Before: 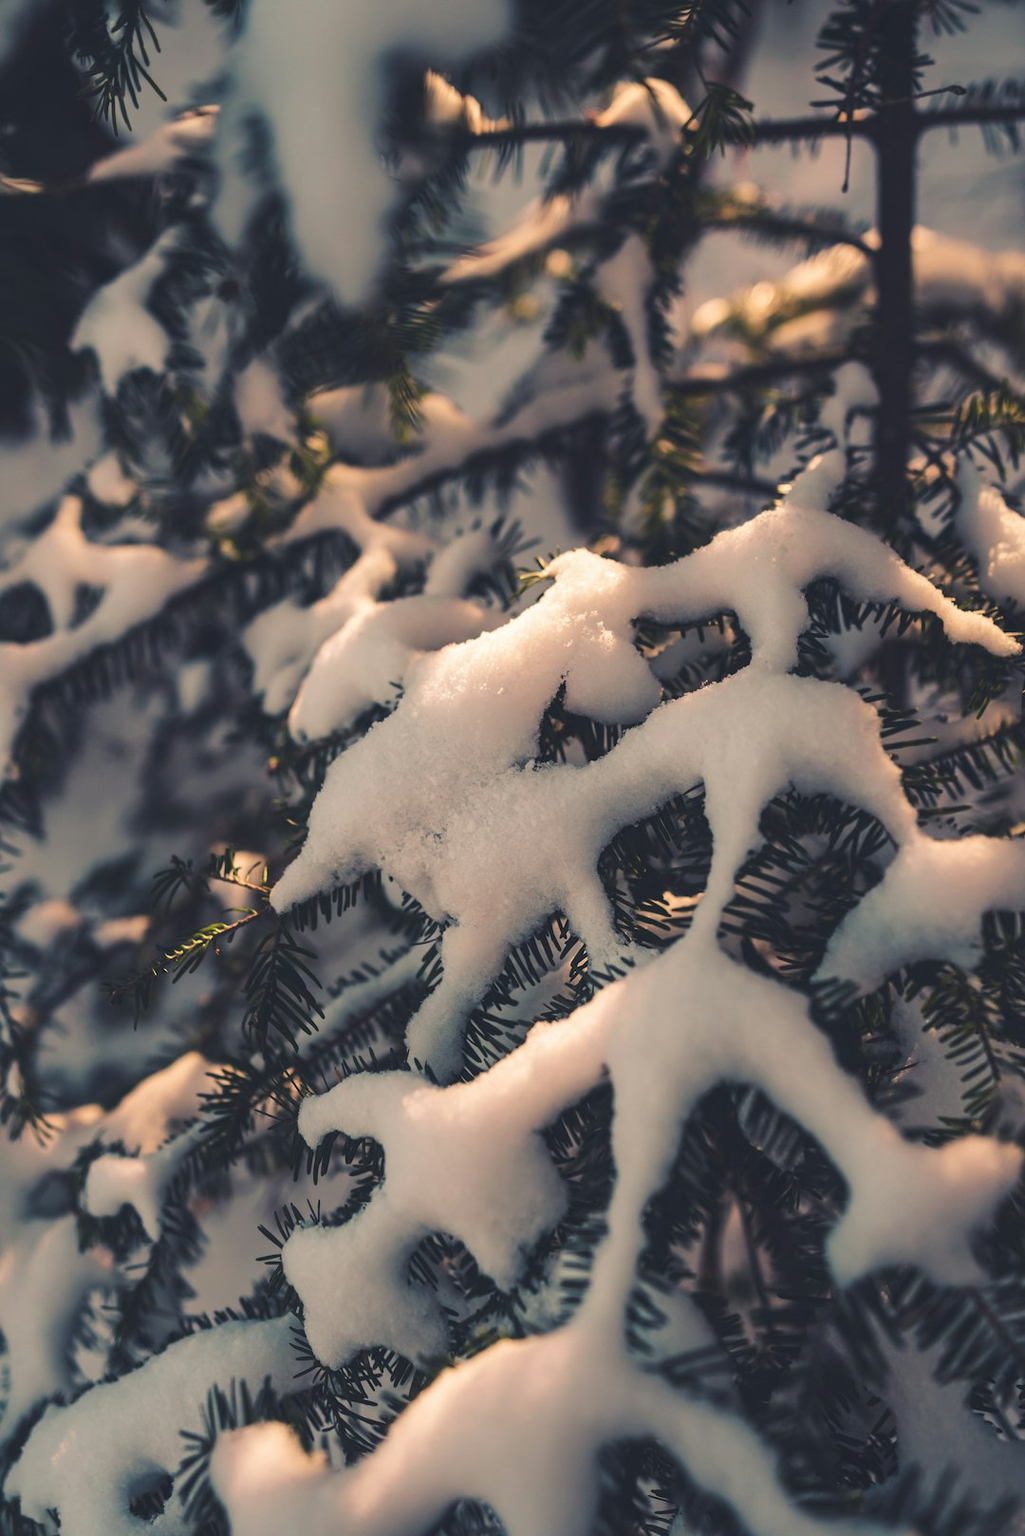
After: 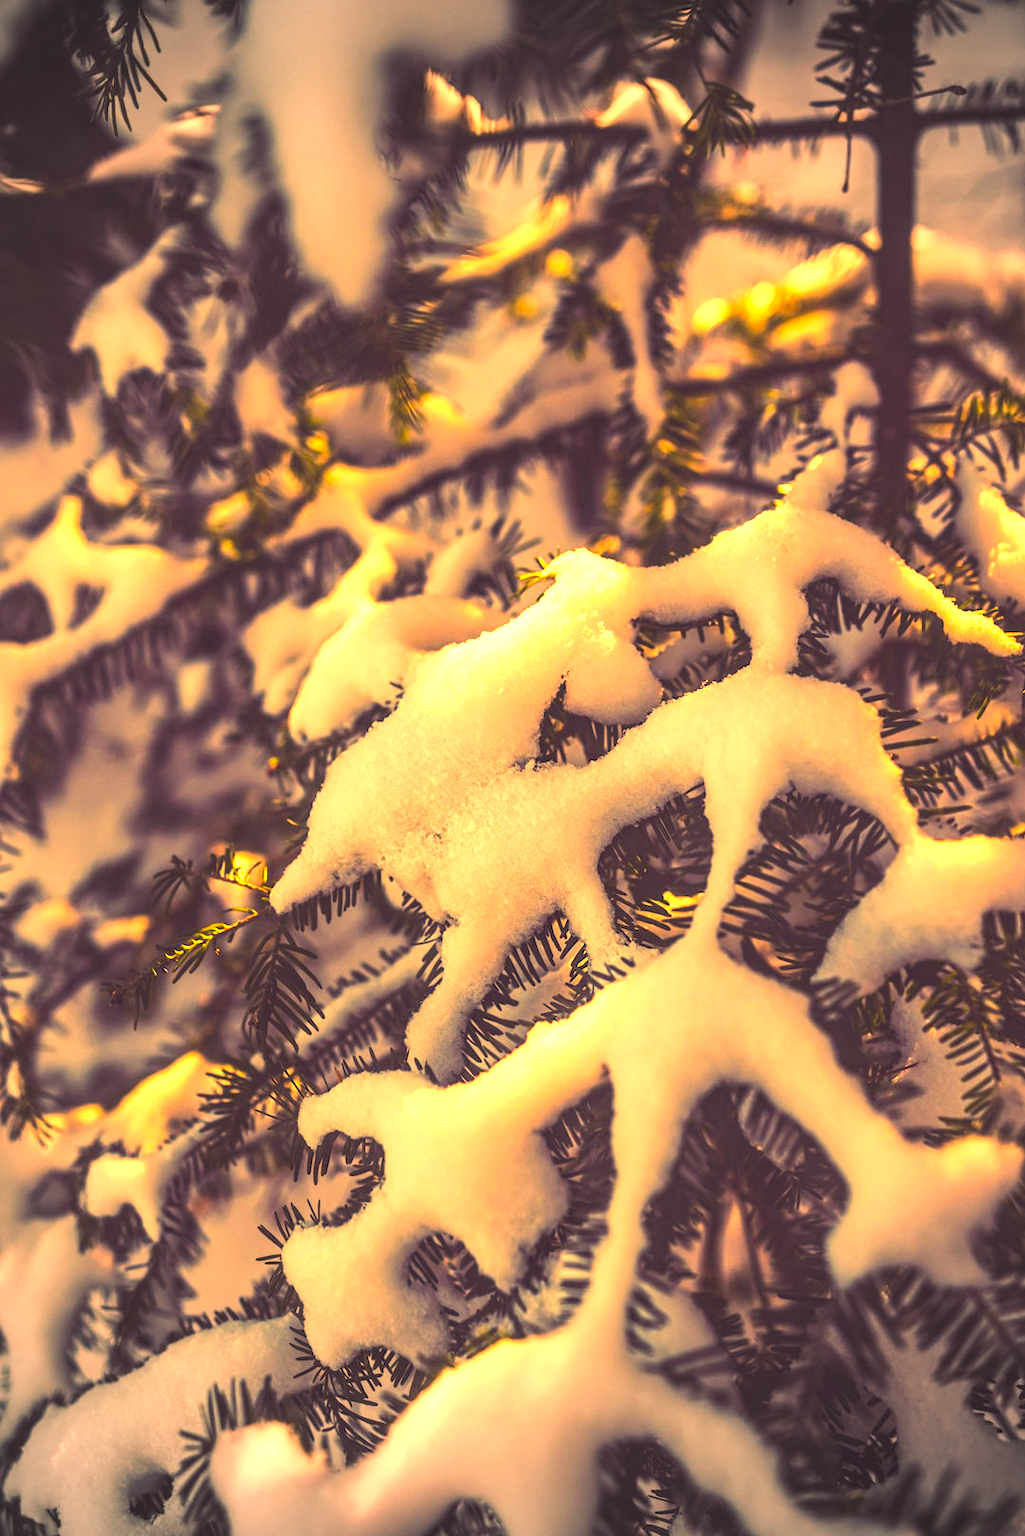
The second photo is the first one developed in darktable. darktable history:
vignetting: fall-off start 75.66%, width/height ratio 1.079
local contrast: detail 130%
color correction: highlights a* 18.02, highlights b* 35.83, shadows a* 1.82, shadows b* 6.42, saturation 1.01
color balance rgb: shadows lift › chroma 6.285%, shadows lift › hue 303.02°, highlights gain › chroma 3.863%, highlights gain › hue 57.67°, perceptual saturation grading › global saturation 19.285%, perceptual brilliance grading › global brilliance 11.421%, global vibrance 9.485%
exposure: black level correction 0, exposure 0.892 EV, compensate exposure bias true, compensate highlight preservation false
